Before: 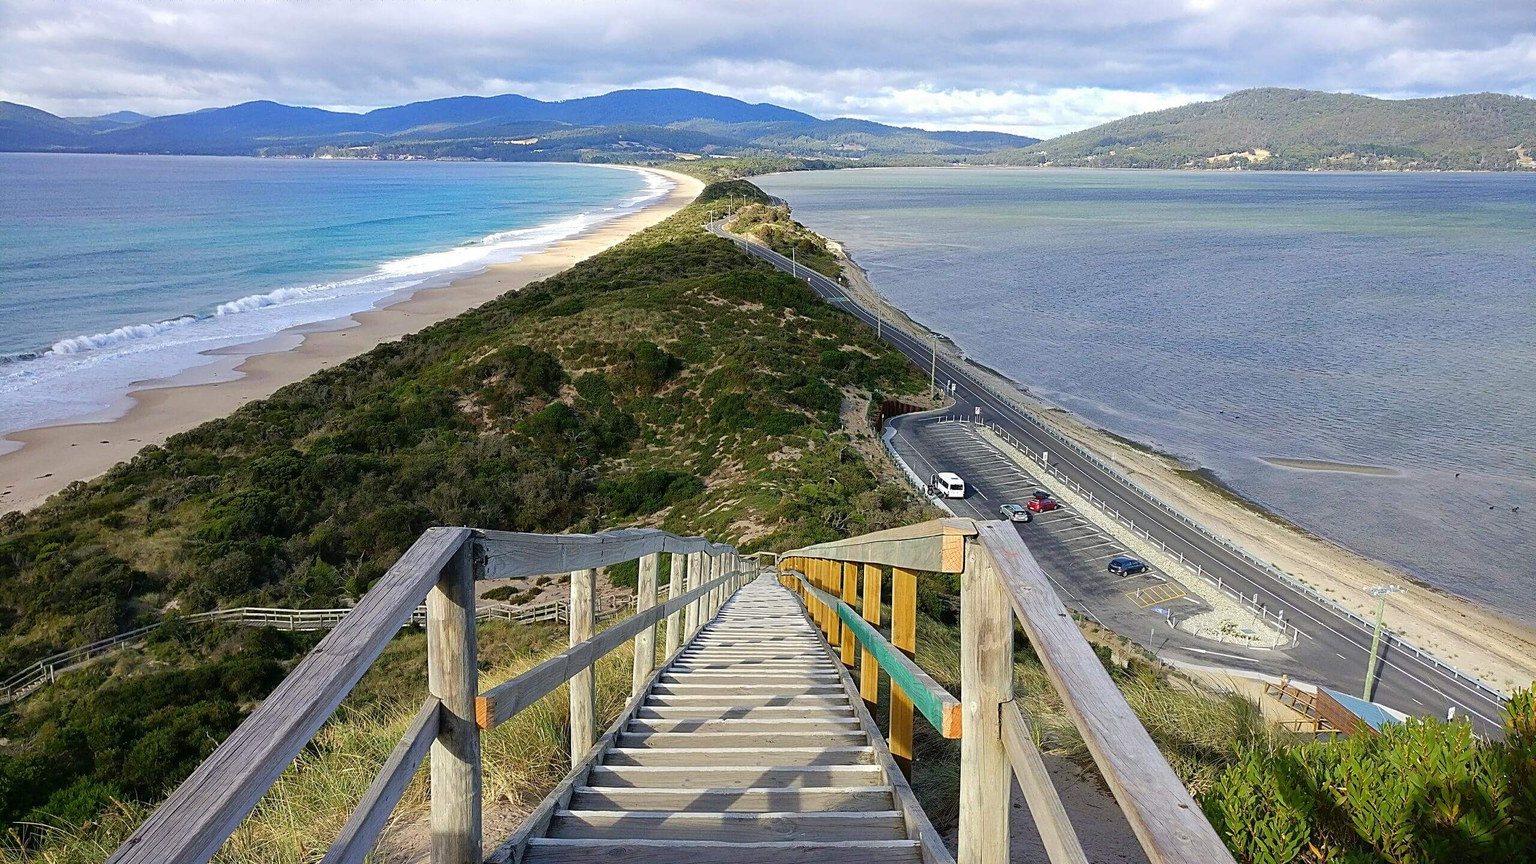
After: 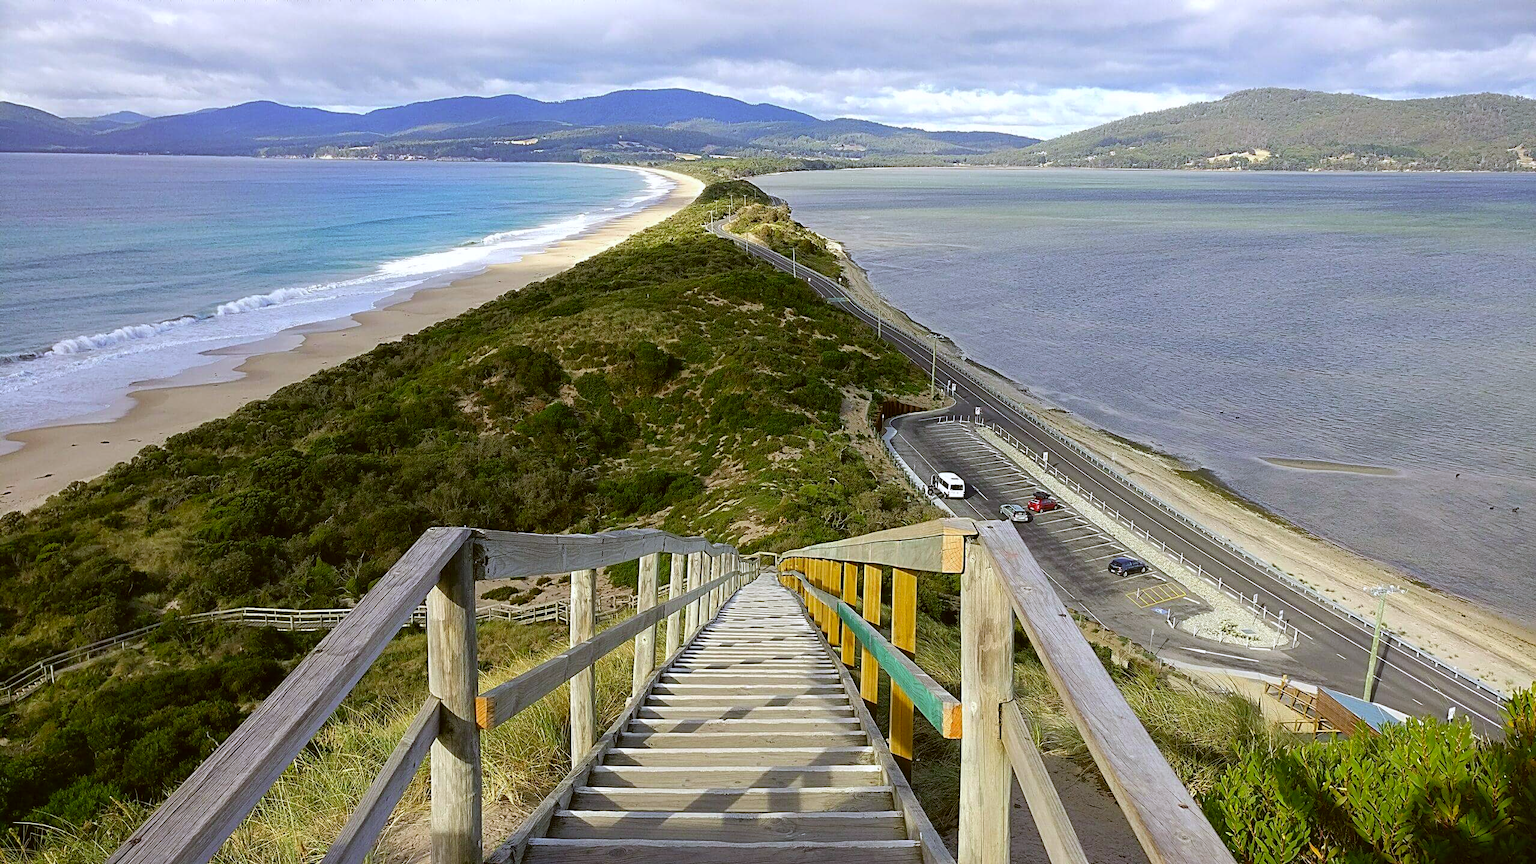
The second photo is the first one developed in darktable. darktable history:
color correction: highlights a* -1.43, highlights b* 10.12, shadows a* 0.395, shadows b* 19.35
white balance: red 0.967, blue 1.119, emerald 0.756
